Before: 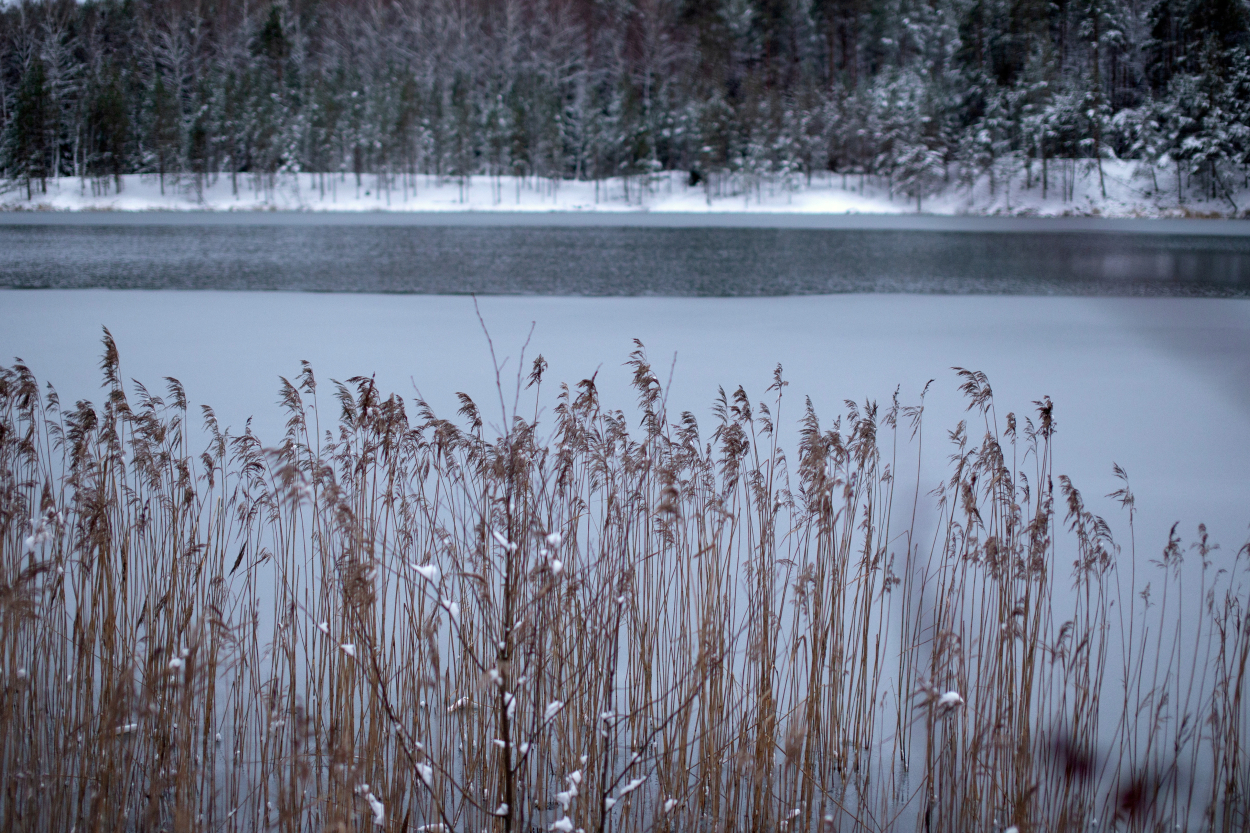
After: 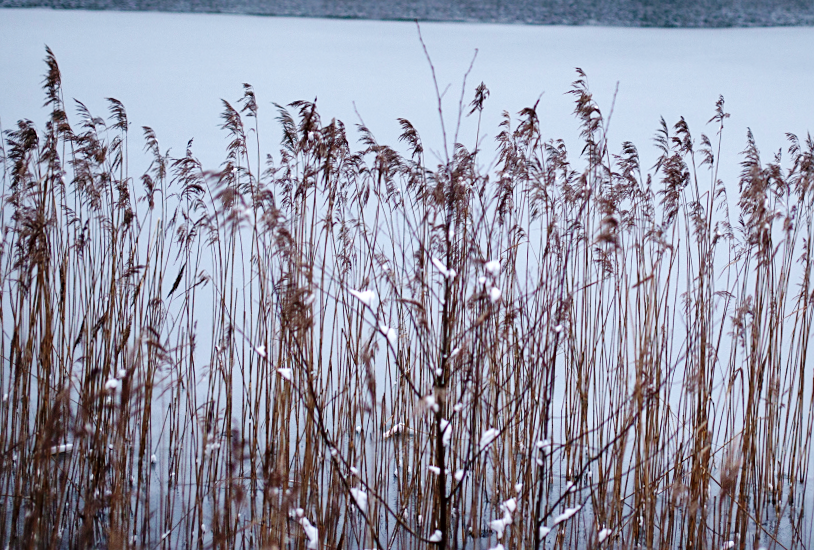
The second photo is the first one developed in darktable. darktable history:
local contrast: mode bilateral grid, contrast 19, coarseness 50, detail 150%, midtone range 0.2
crop and rotate: angle -1.04°, left 3.562%, top 32.163%, right 29.506%
sharpen: amount 0.218
base curve: curves: ch0 [(0, 0) (0.036, 0.025) (0.121, 0.166) (0.206, 0.329) (0.605, 0.79) (1, 1)], preserve colors none
